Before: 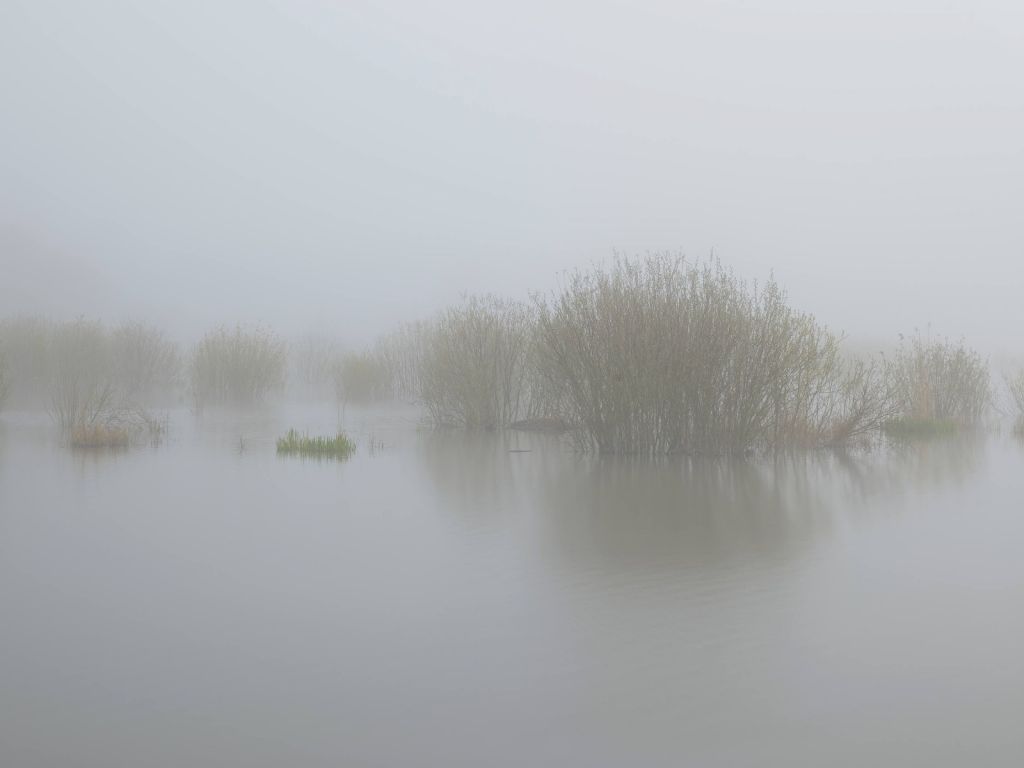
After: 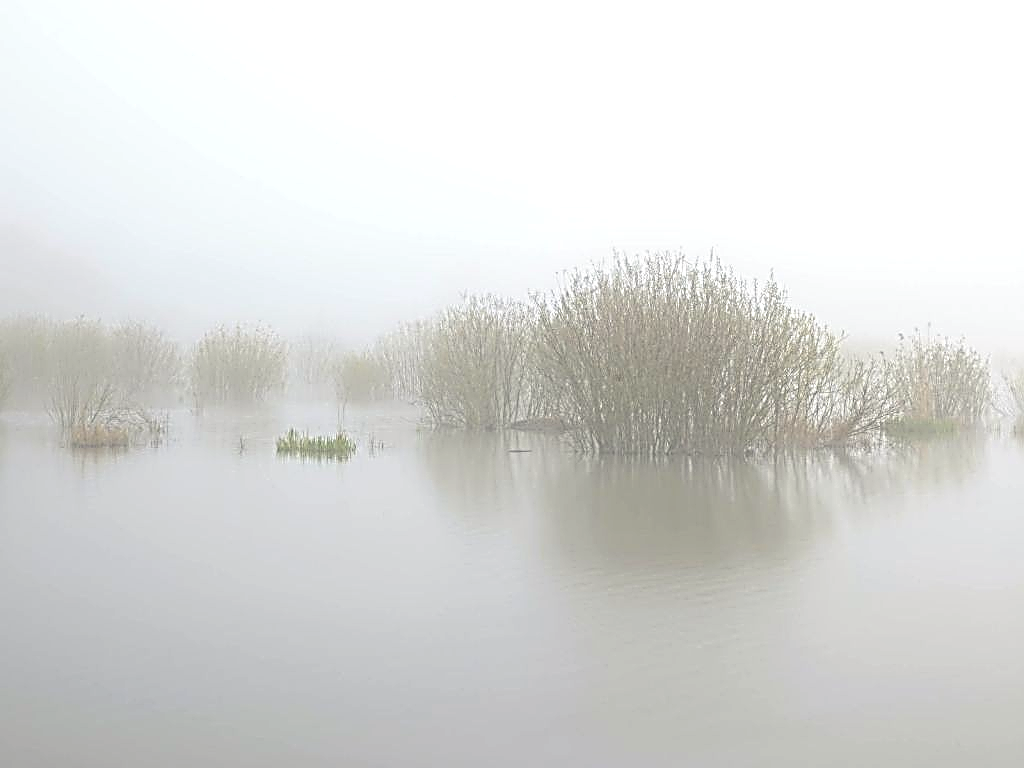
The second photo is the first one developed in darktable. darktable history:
local contrast: detail 109%
sharpen: radius 3.141, amount 1.716
color correction: highlights b* 3.04
color balance rgb: highlights gain › luminance 14.526%, perceptual saturation grading › global saturation 0.918%, global vibrance 4.931%
exposure: exposure 0.494 EV, compensate highlight preservation false
